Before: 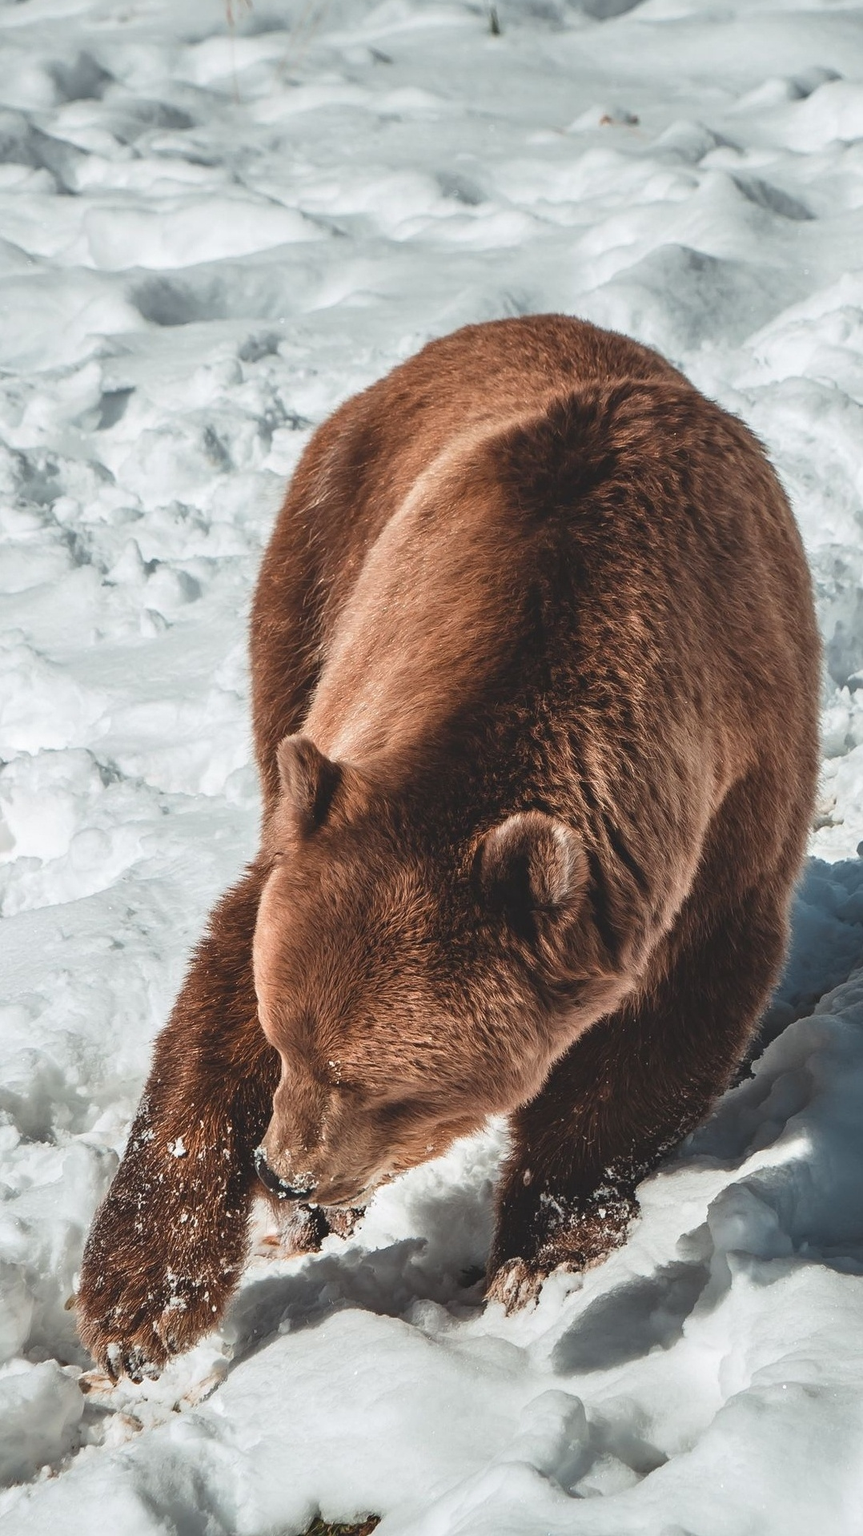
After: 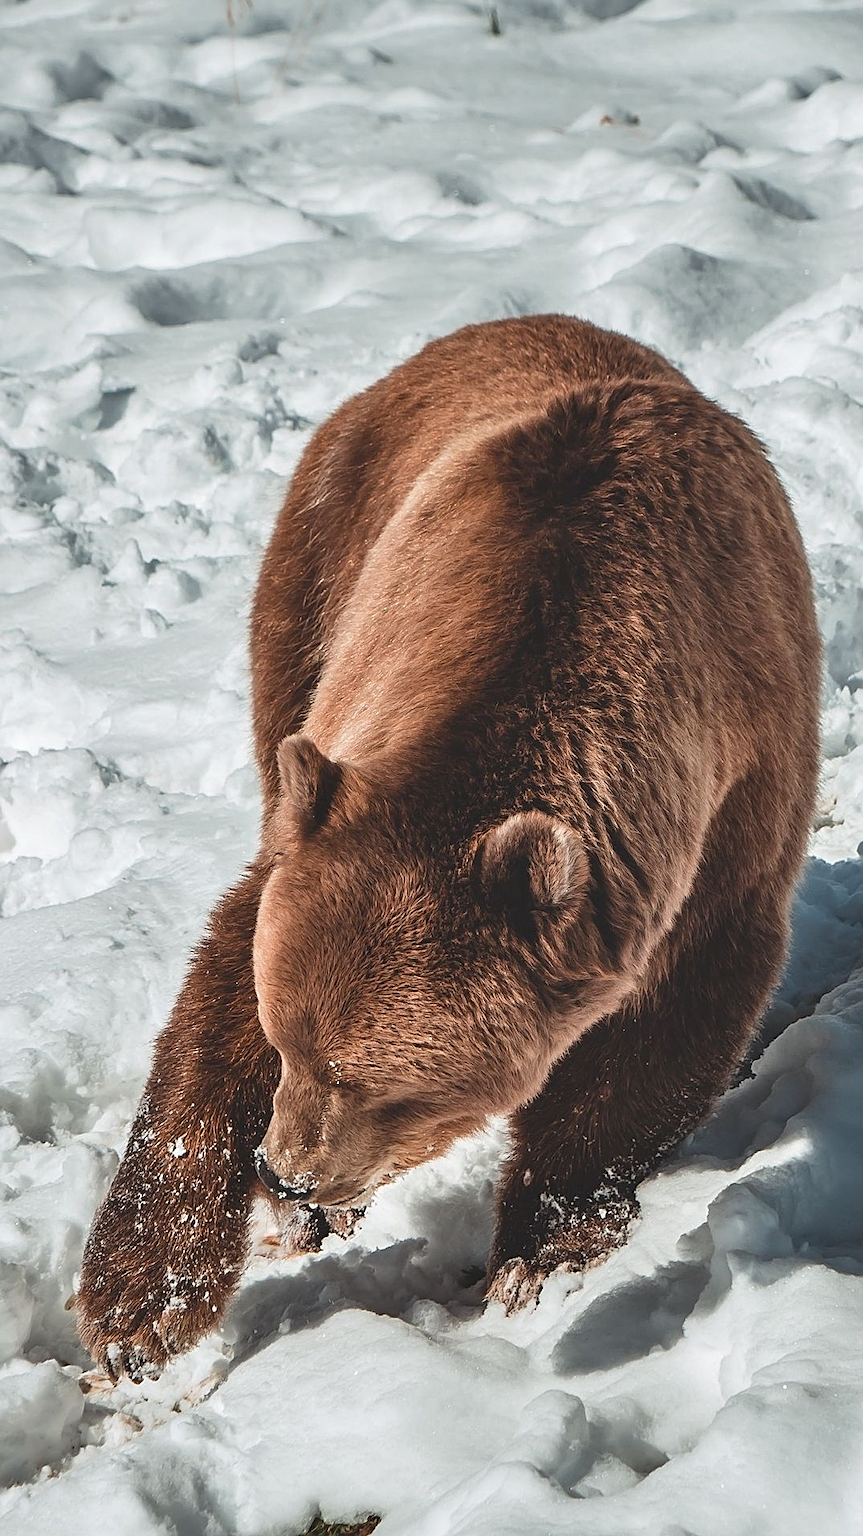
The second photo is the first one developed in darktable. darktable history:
sharpen: on, module defaults
shadows and highlights: shadows 37.27, highlights -28.18, soften with gaussian
